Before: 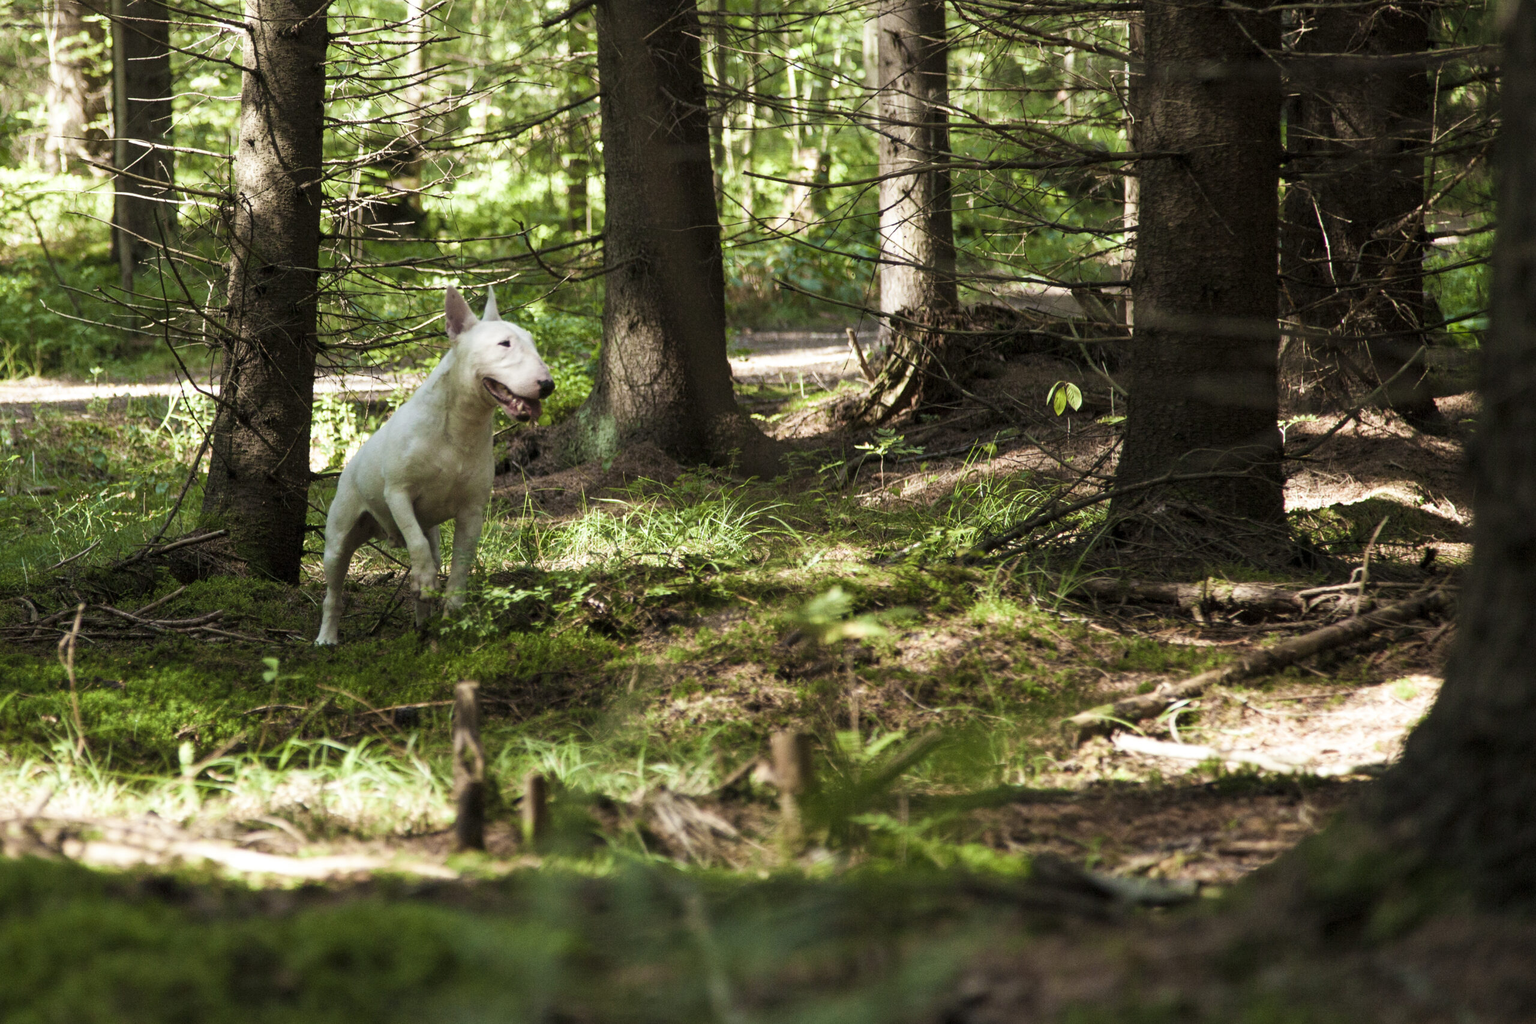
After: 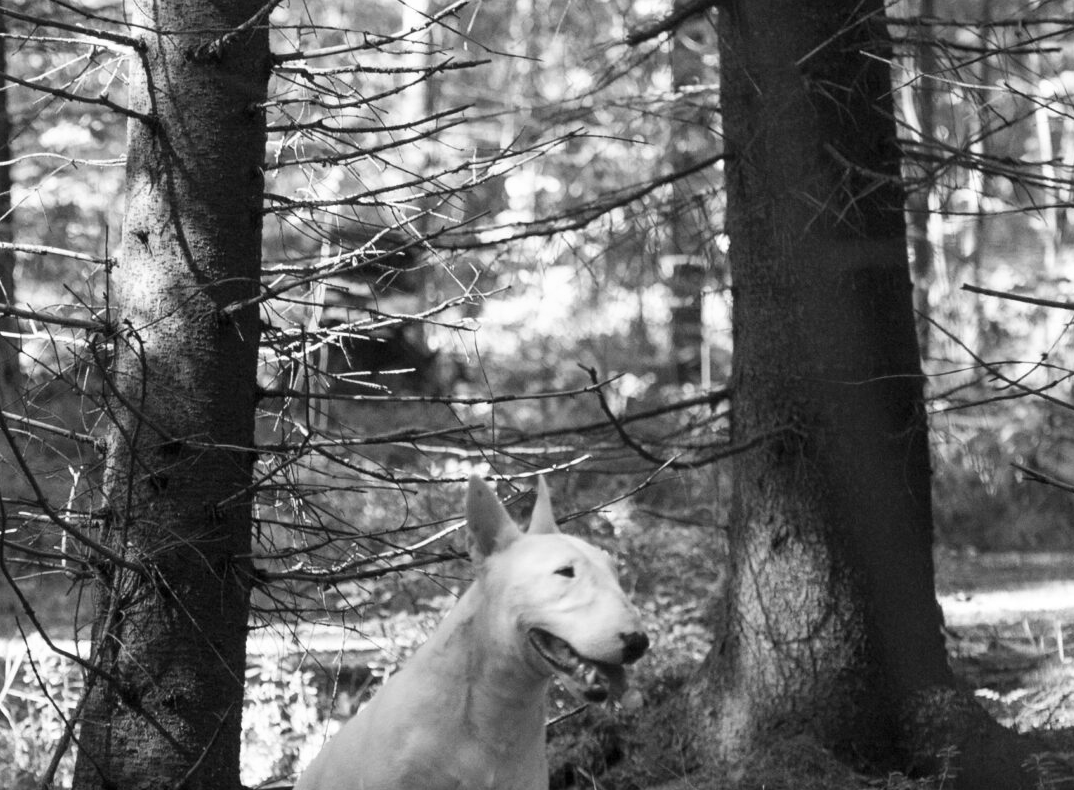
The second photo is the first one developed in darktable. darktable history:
crop and rotate: left 10.817%, top 0.062%, right 47.194%, bottom 53.626%
monochrome: on, module defaults
